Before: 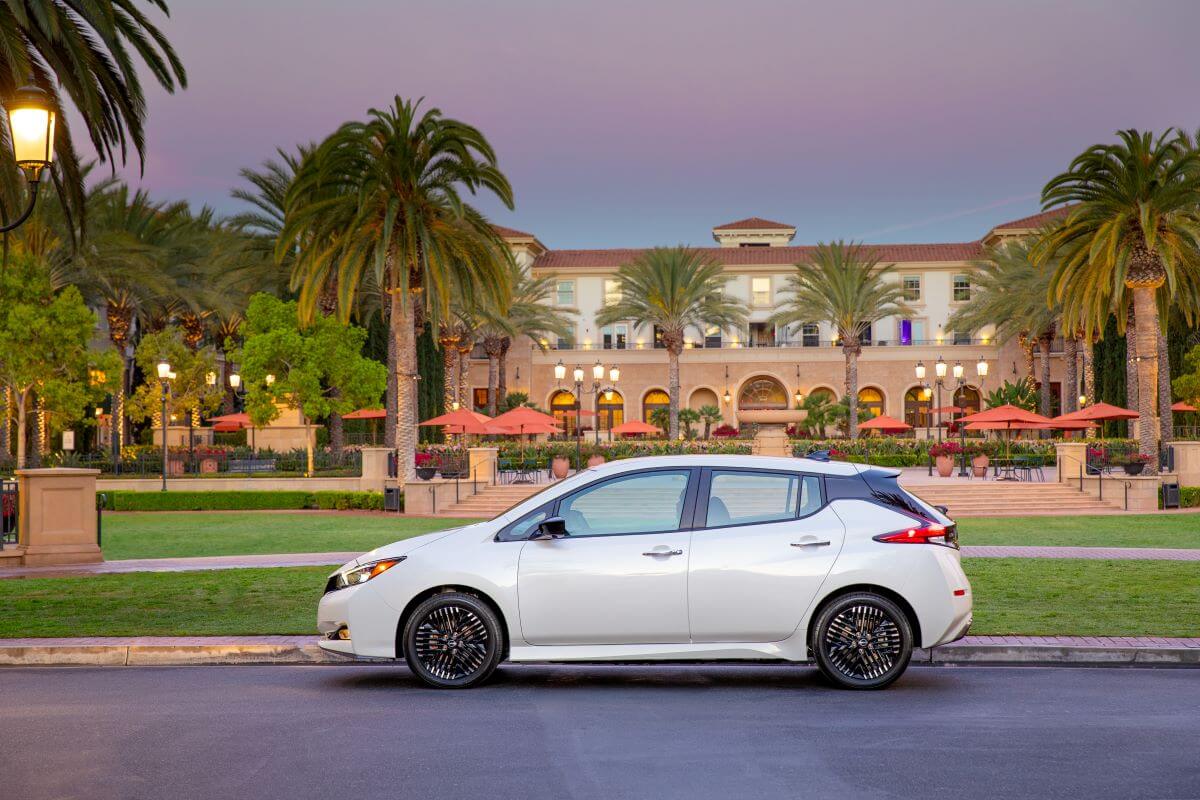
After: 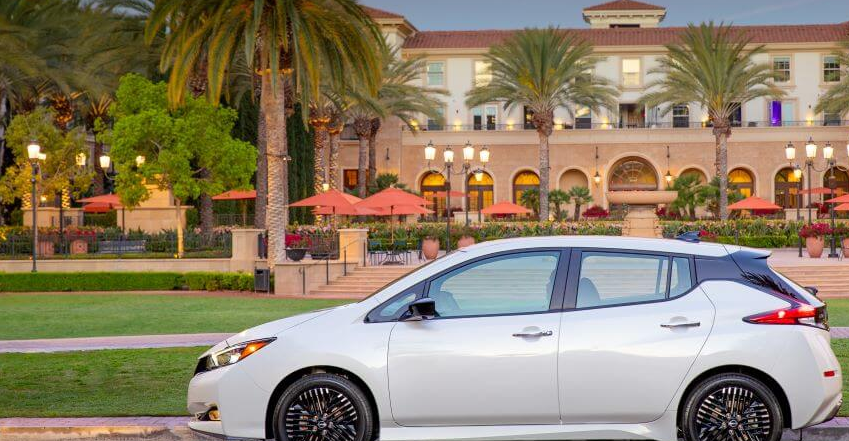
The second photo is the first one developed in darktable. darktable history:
crop: left 10.894%, top 27.496%, right 18.304%, bottom 17.307%
